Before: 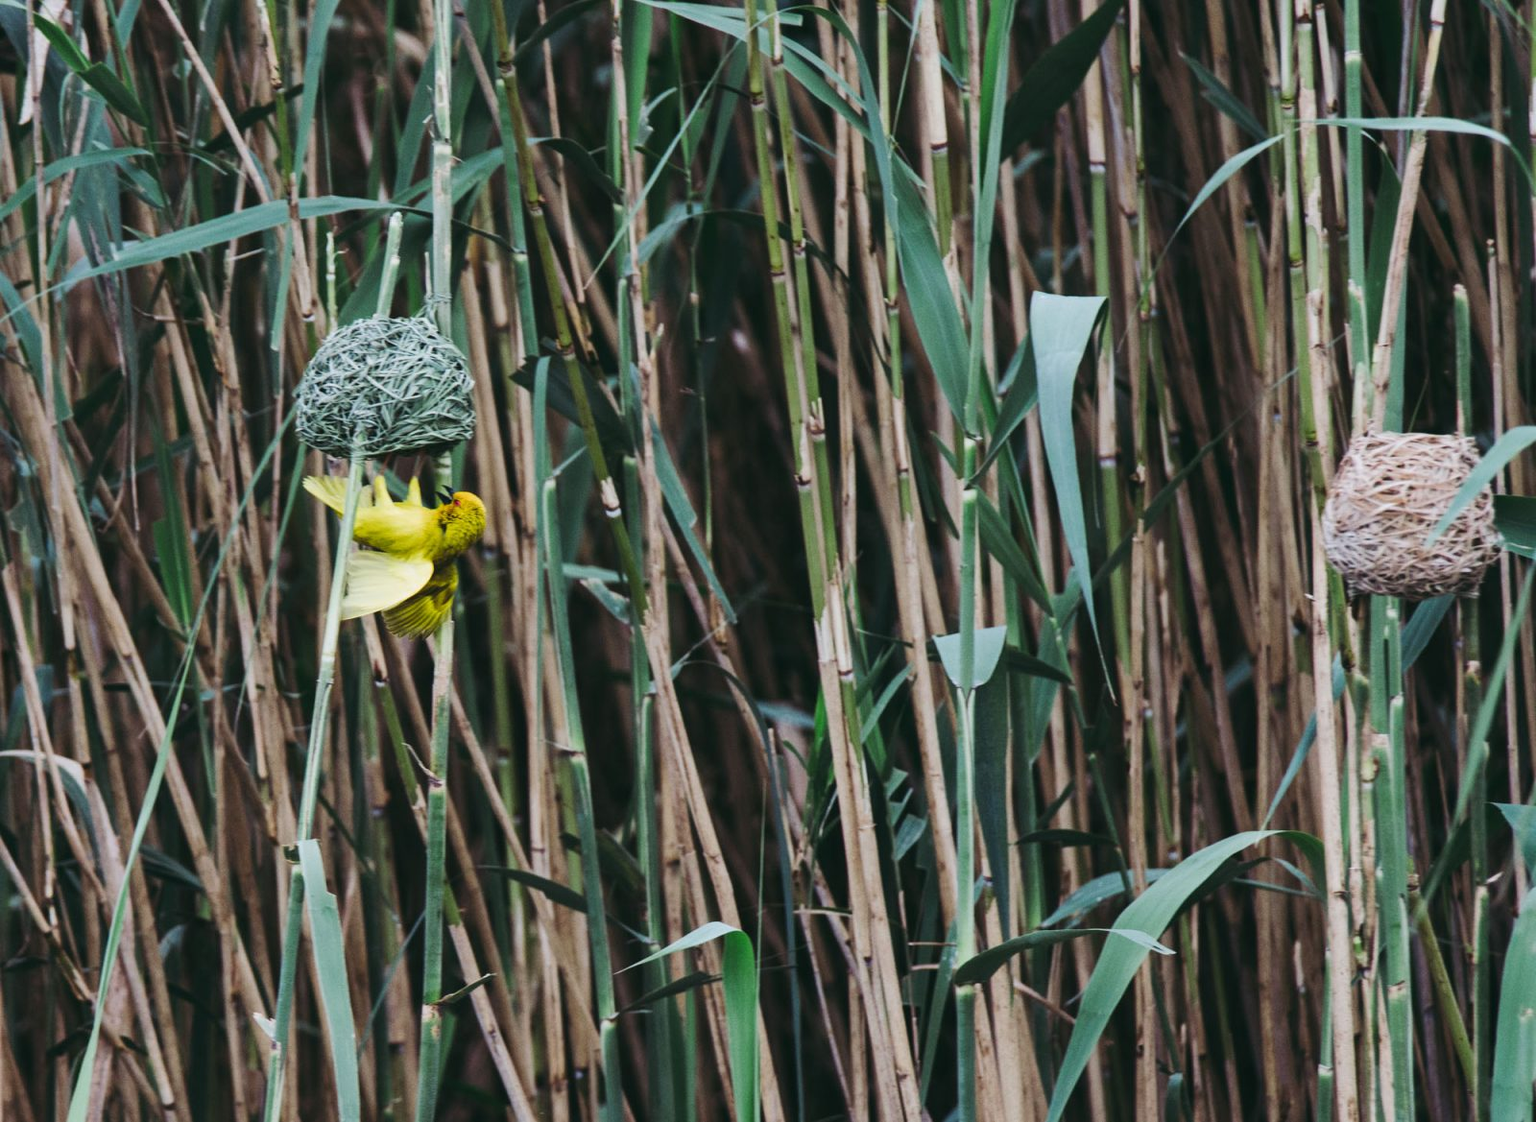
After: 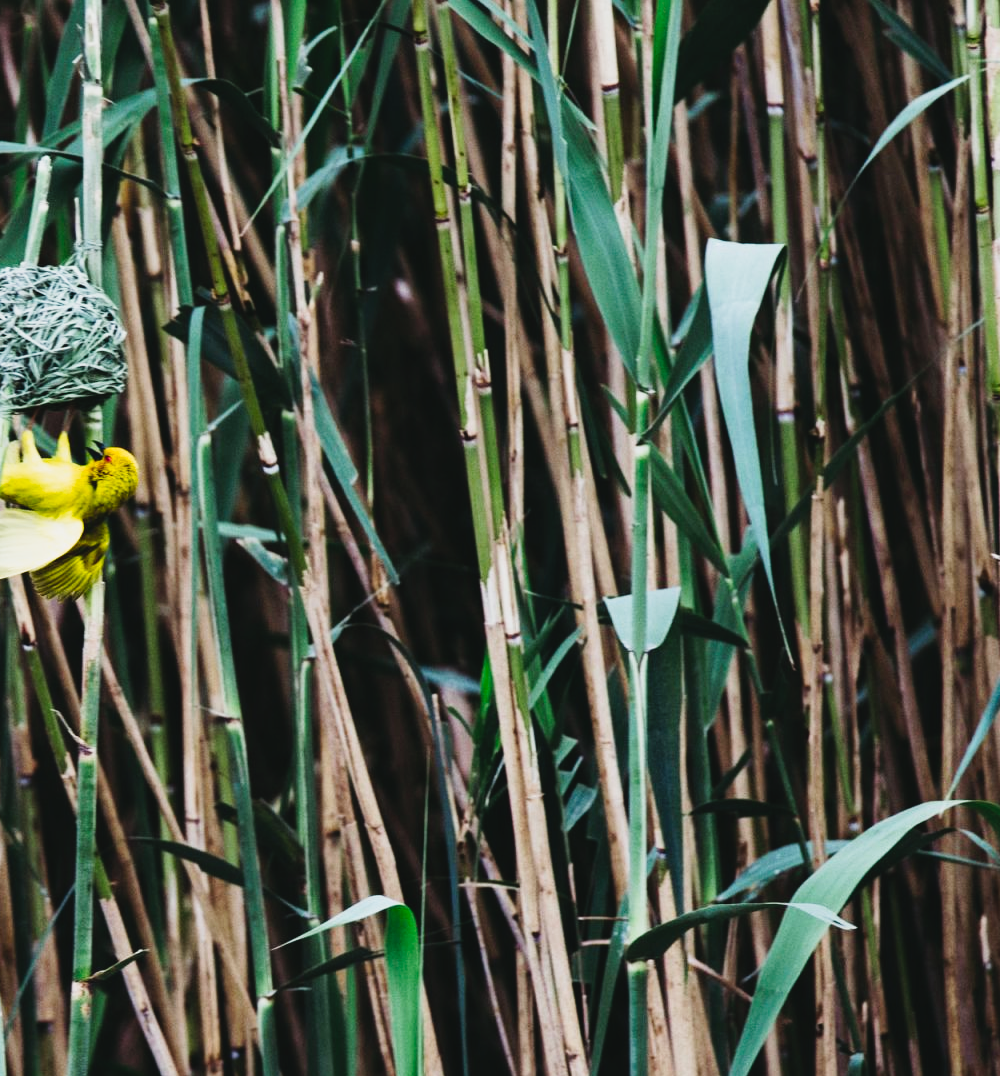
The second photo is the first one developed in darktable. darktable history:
tone curve: curves: ch0 [(0, 0.031) (0.139, 0.084) (0.311, 0.278) (0.495, 0.544) (0.718, 0.816) (0.841, 0.909) (1, 0.967)]; ch1 [(0, 0) (0.272, 0.249) (0.388, 0.385) (0.469, 0.456) (0.495, 0.497) (0.538, 0.545) (0.578, 0.595) (0.707, 0.778) (1, 1)]; ch2 [(0, 0) (0.125, 0.089) (0.353, 0.329) (0.443, 0.408) (0.502, 0.499) (0.557, 0.531) (0.608, 0.631) (1, 1)], preserve colors none
tone equalizer: on, module defaults
crop and rotate: left 23.119%, top 5.626%, right 14.337%, bottom 2.281%
